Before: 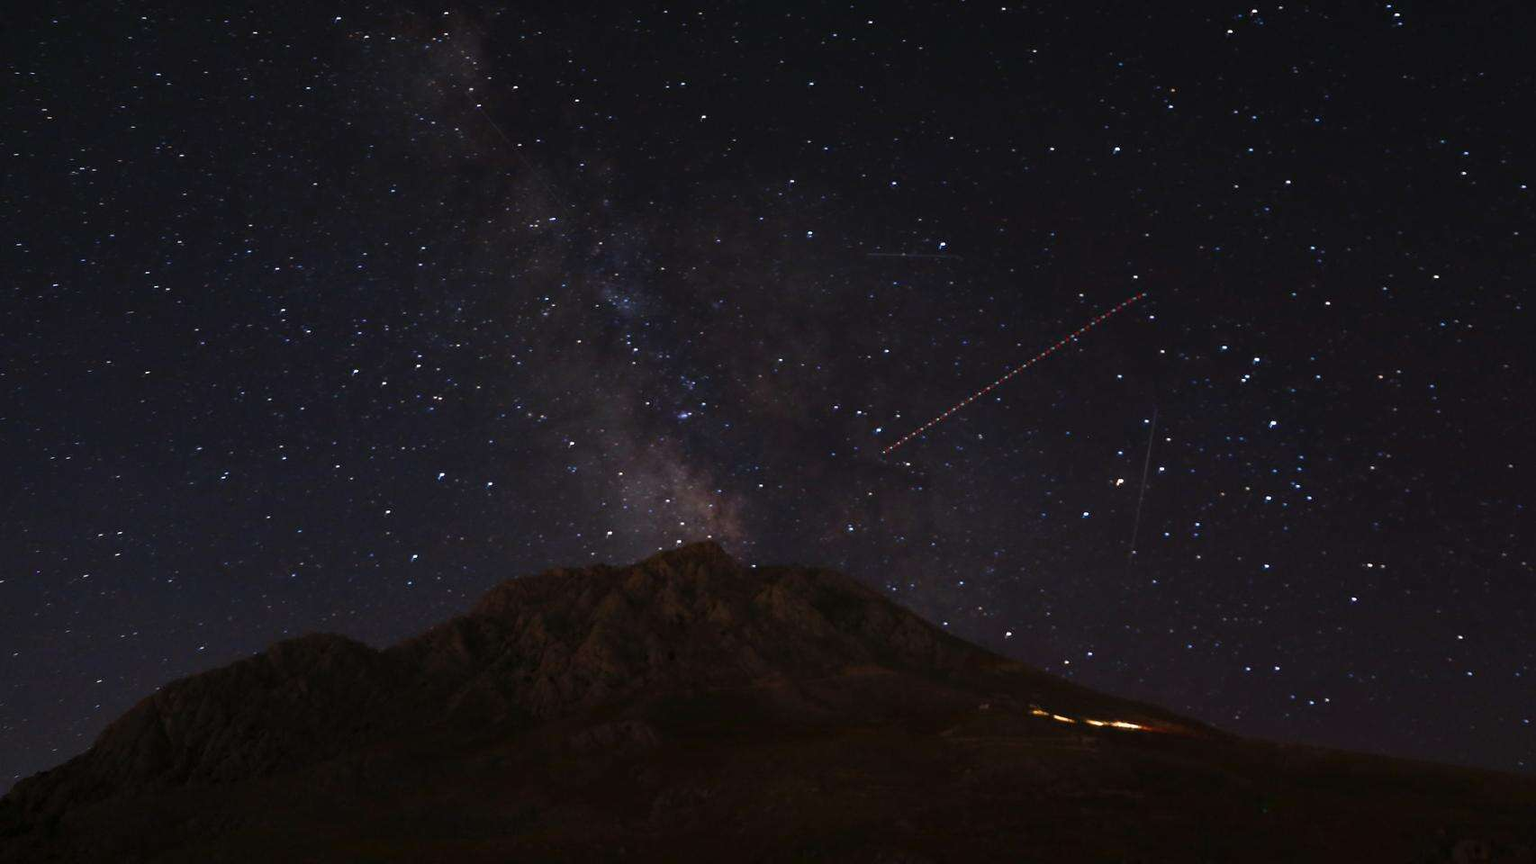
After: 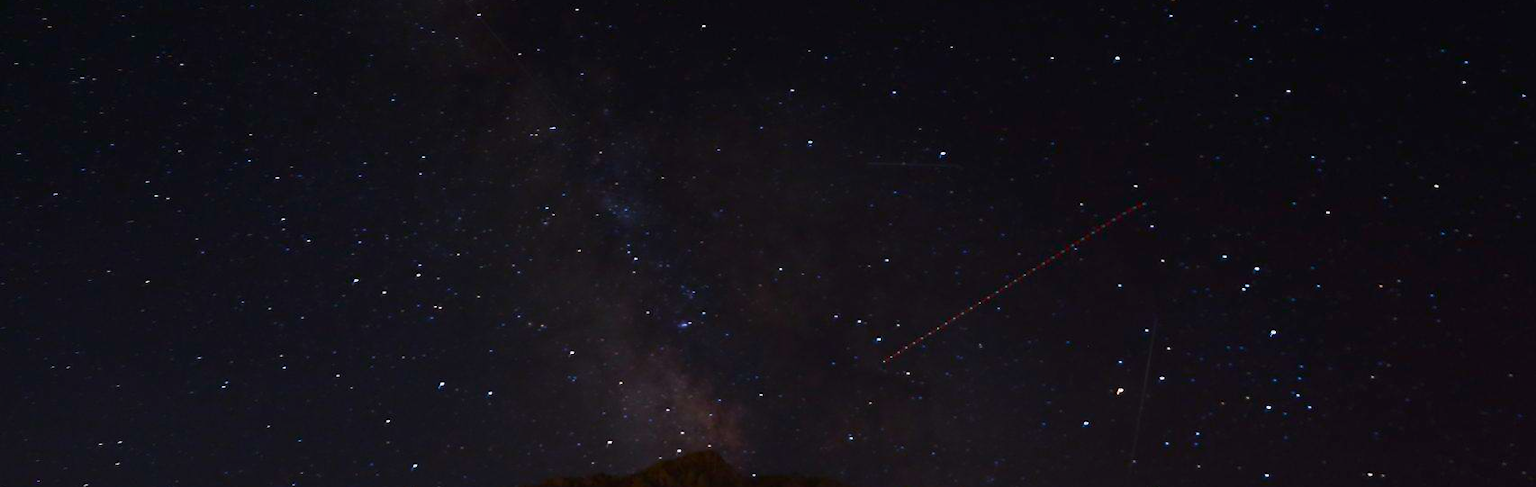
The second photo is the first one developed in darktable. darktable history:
crop and rotate: top 10.623%, bottom 32.973%
shadows and highlights: shadows -40.94, highlights 63.21, soften with gaussian
